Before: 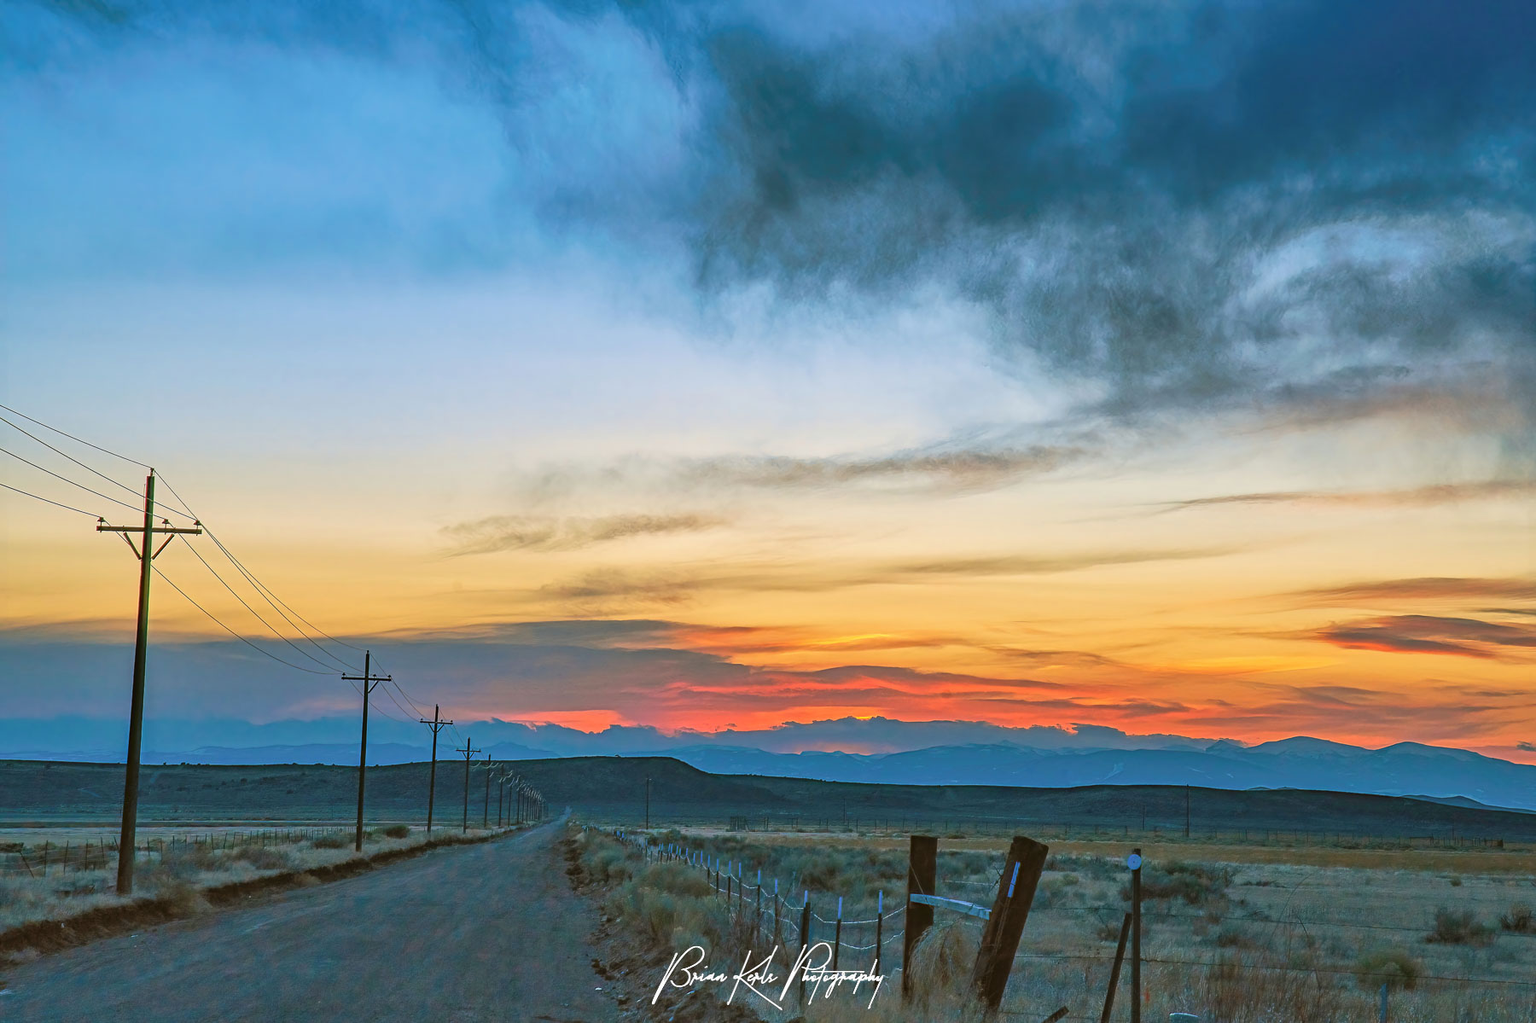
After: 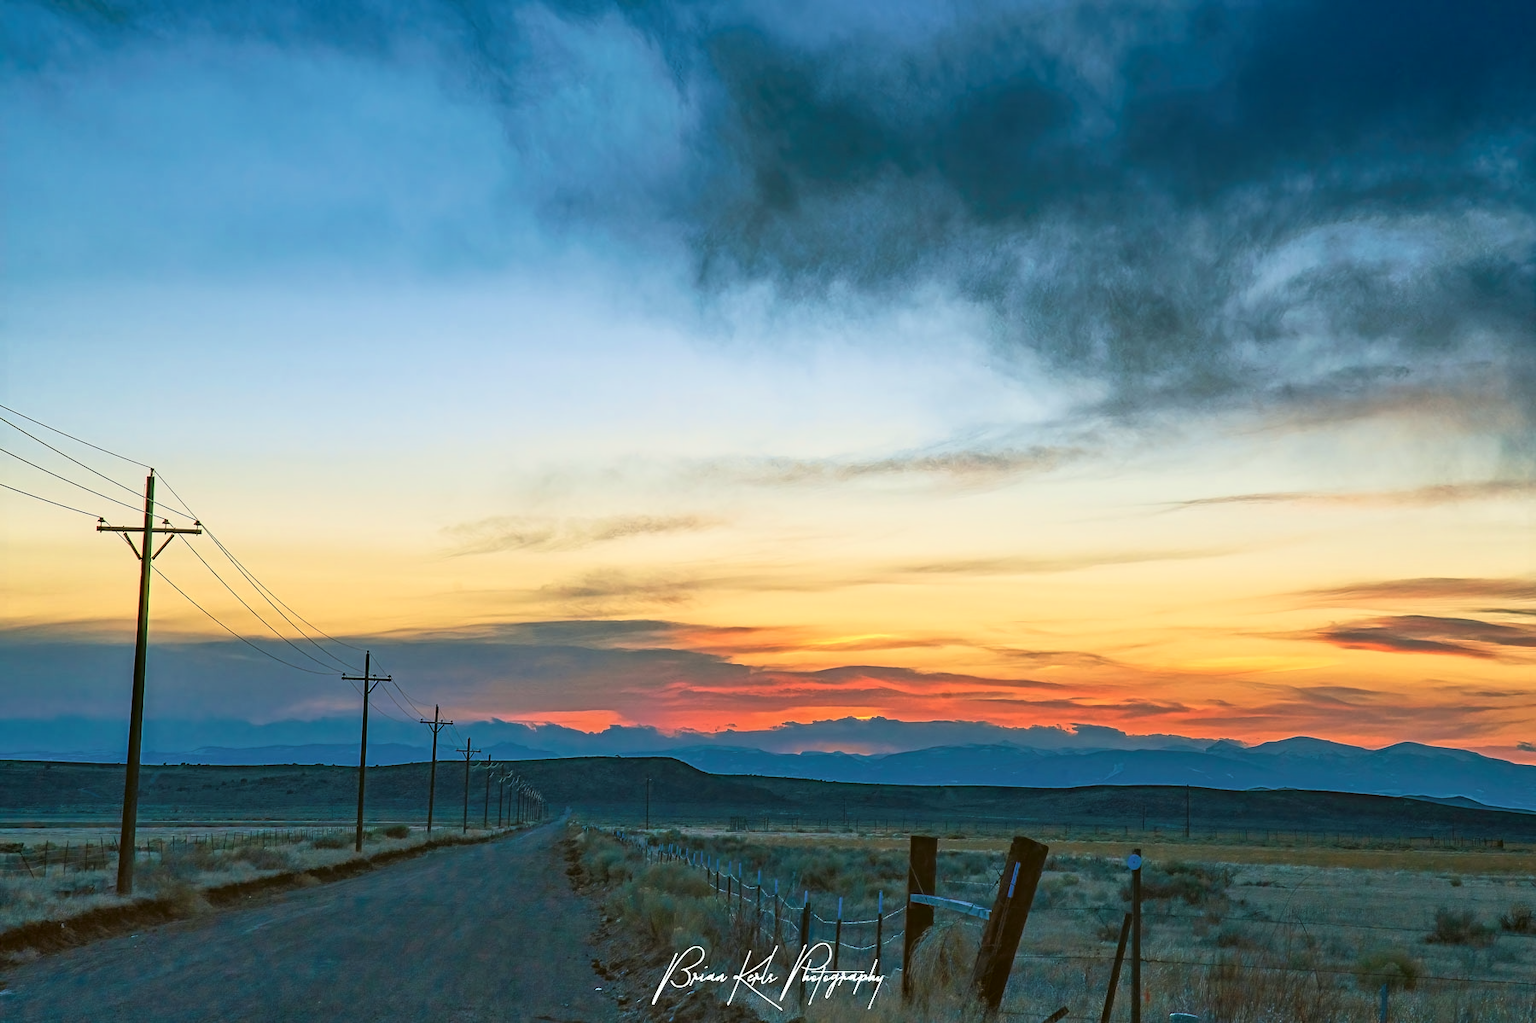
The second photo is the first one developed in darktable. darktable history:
color calibration "scene-referred default": illuminant Planckian (black body), x 0.351, y 0.352, temperature 4794.27 K
color balance rgb: on, module defaults
color equalizer: brightness › orange 1.08, brightness › yellow 1.12, brightness › blue 0.89
color balance rgb #1: linear chroma grading › shadows -18.84%, linear chroma grading › highlights 7.97%, linear chroma grading › mid-tones -12.32%
shadows and highlights: shadows -62.32, white point adjustment -5.22, highlights 61.59
